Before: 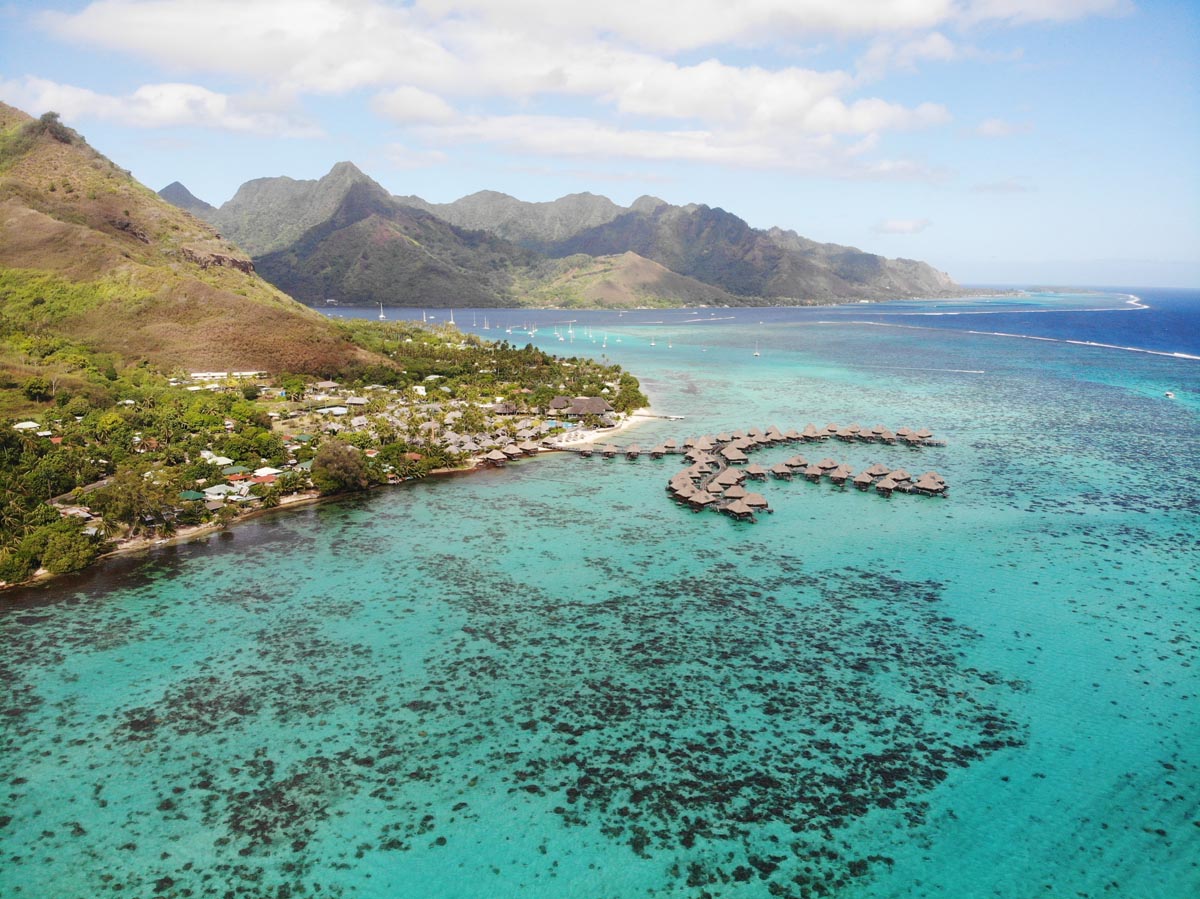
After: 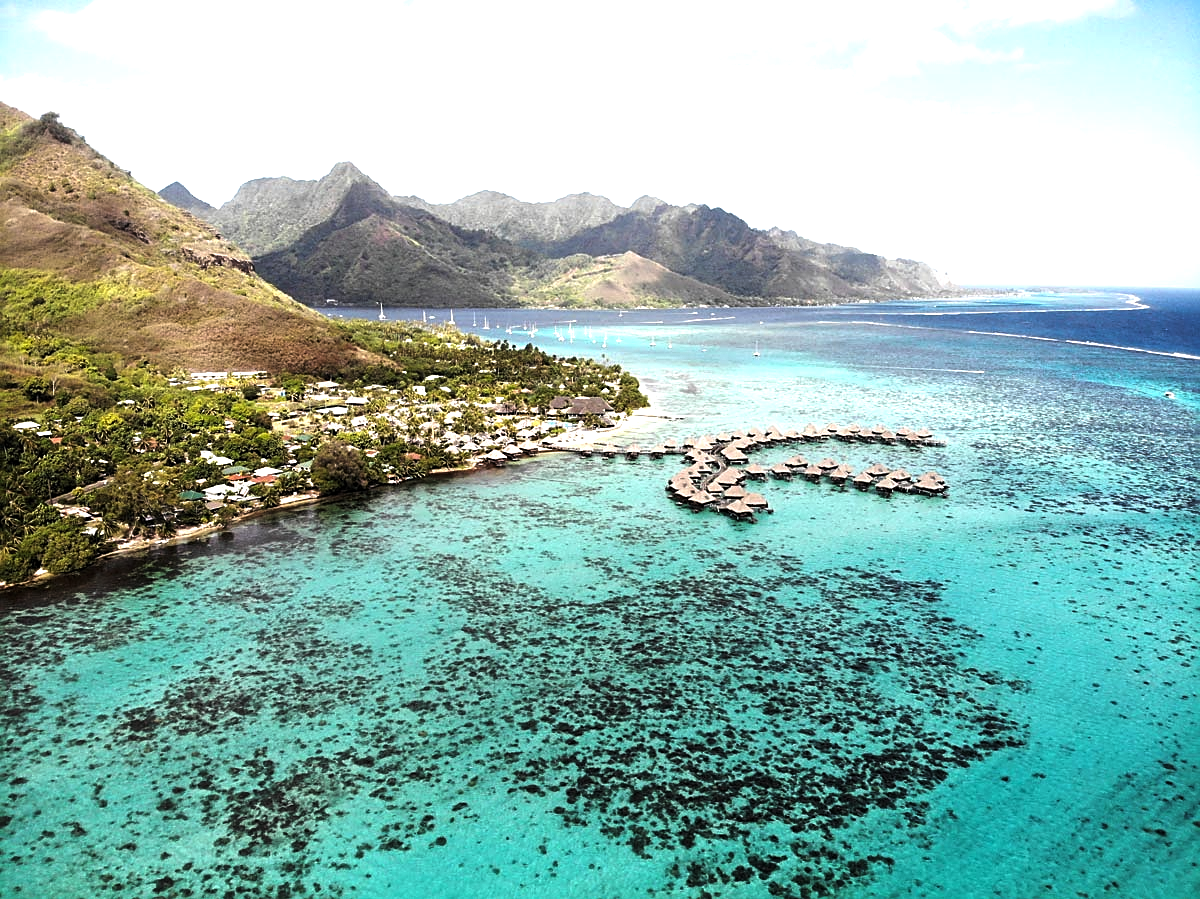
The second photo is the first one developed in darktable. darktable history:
sharpen: on, module defaults
levels: white 90.68%, levels [0.044, 0.475, 0.791]
